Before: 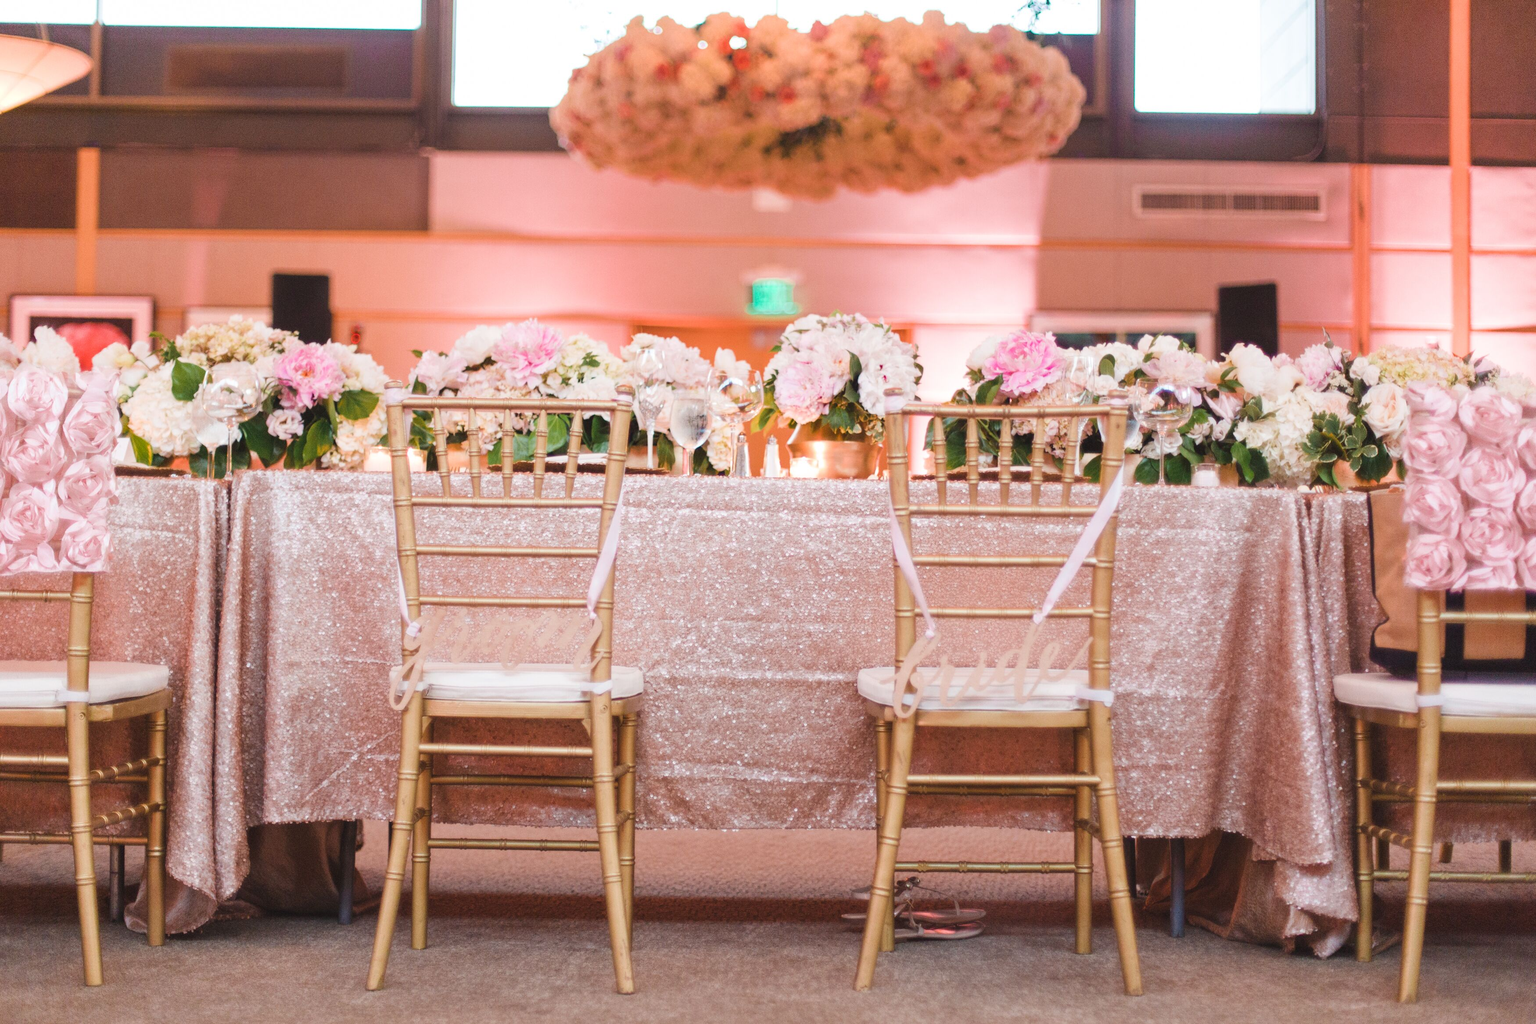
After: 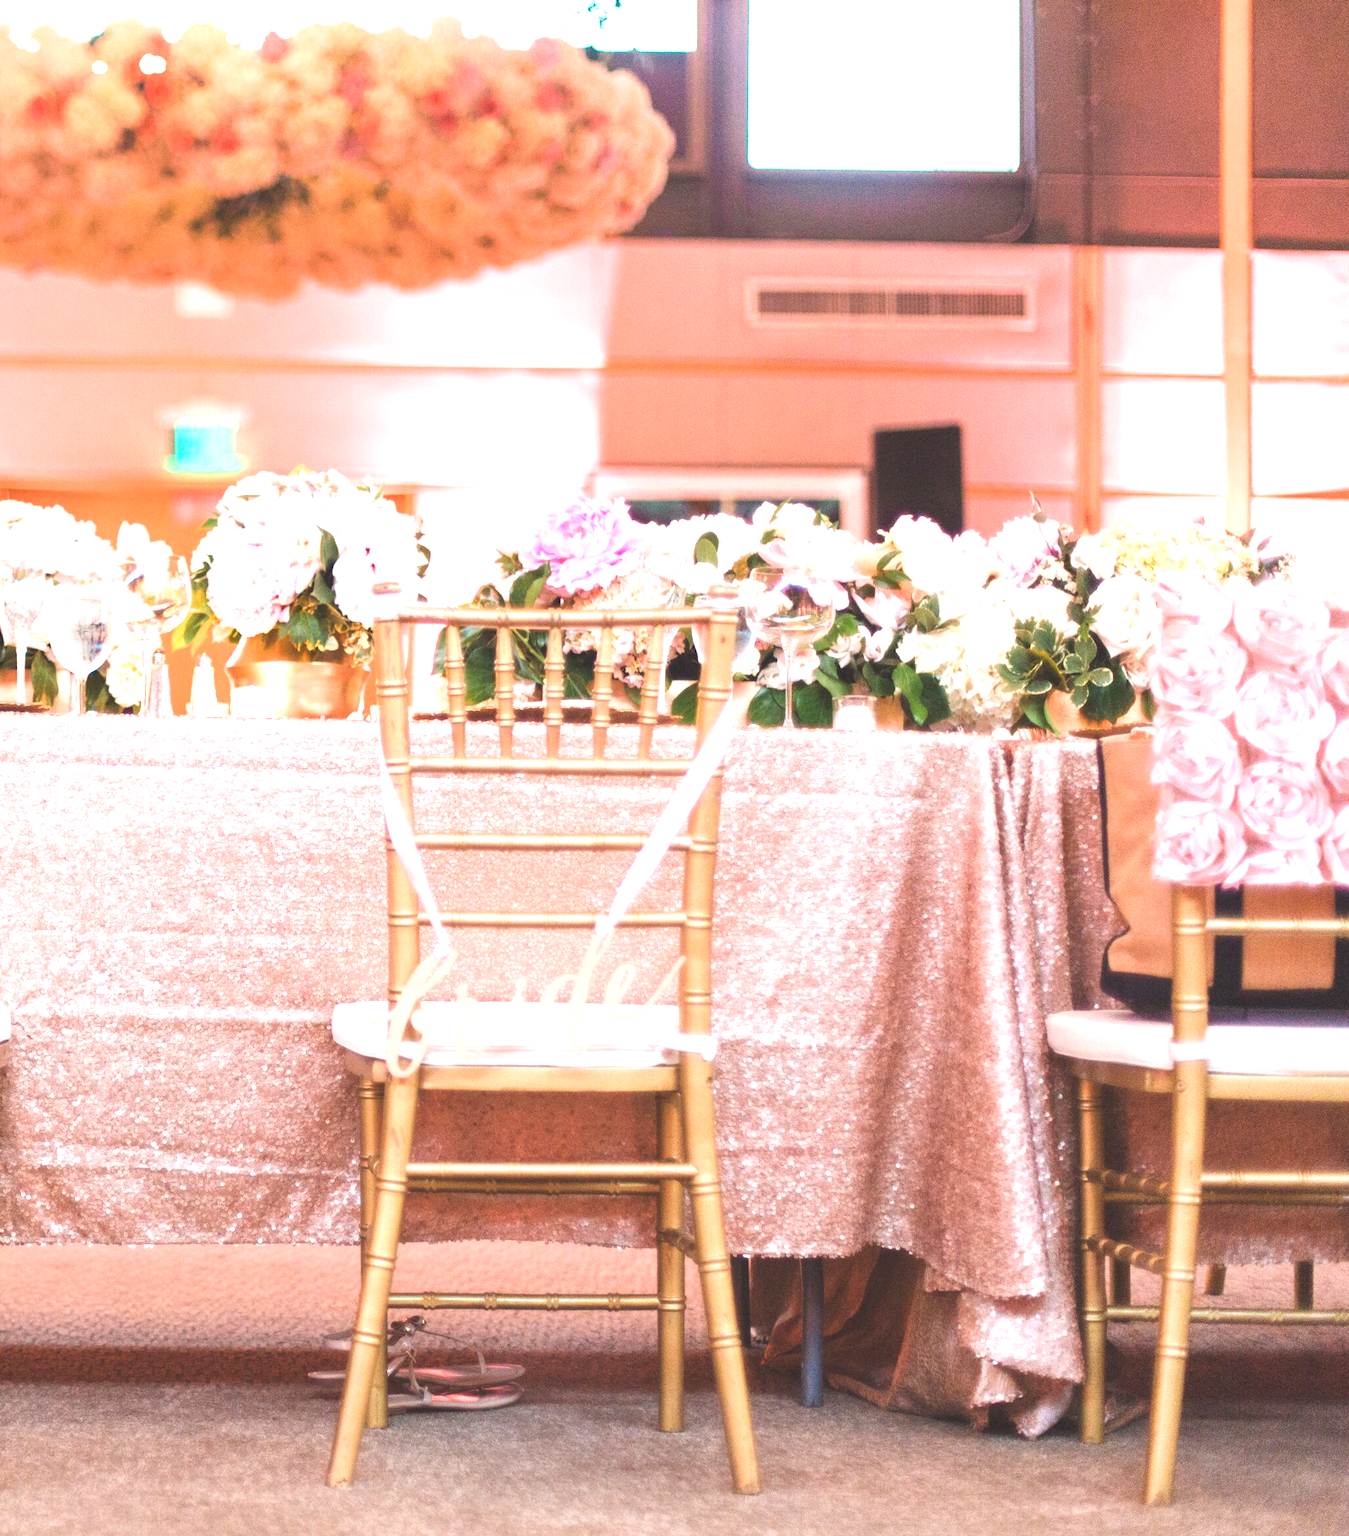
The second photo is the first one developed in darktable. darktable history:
crop: left 41.443%
exposure: black level correction -0.005, exposure 1.003 EV, compensate highlight preservation false
